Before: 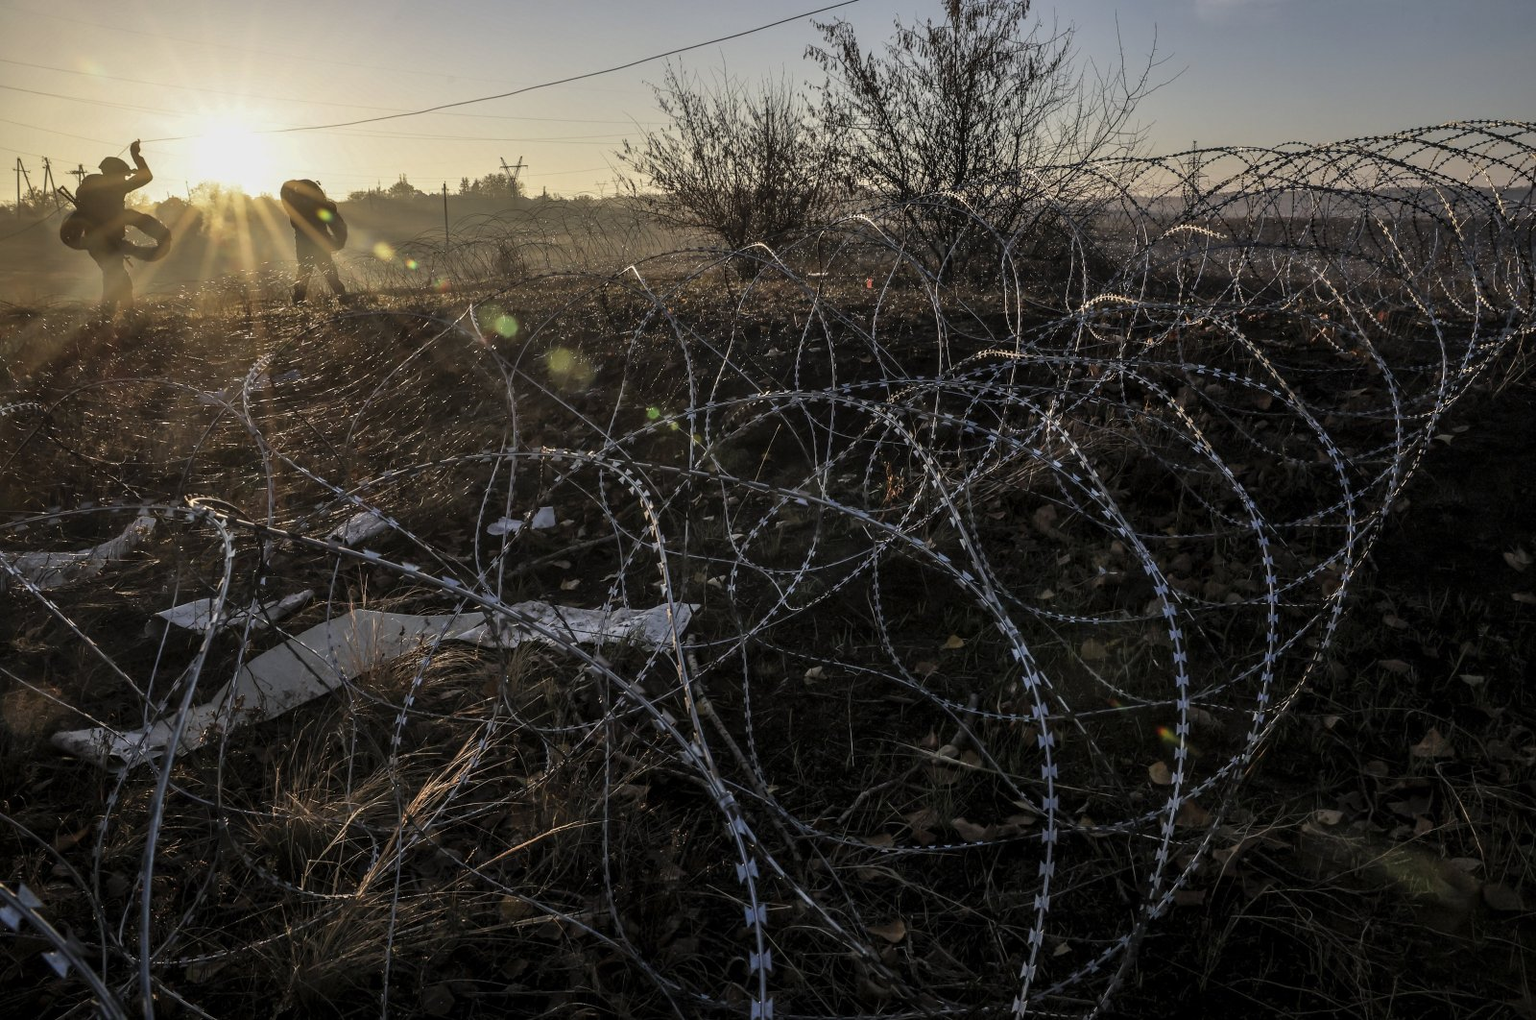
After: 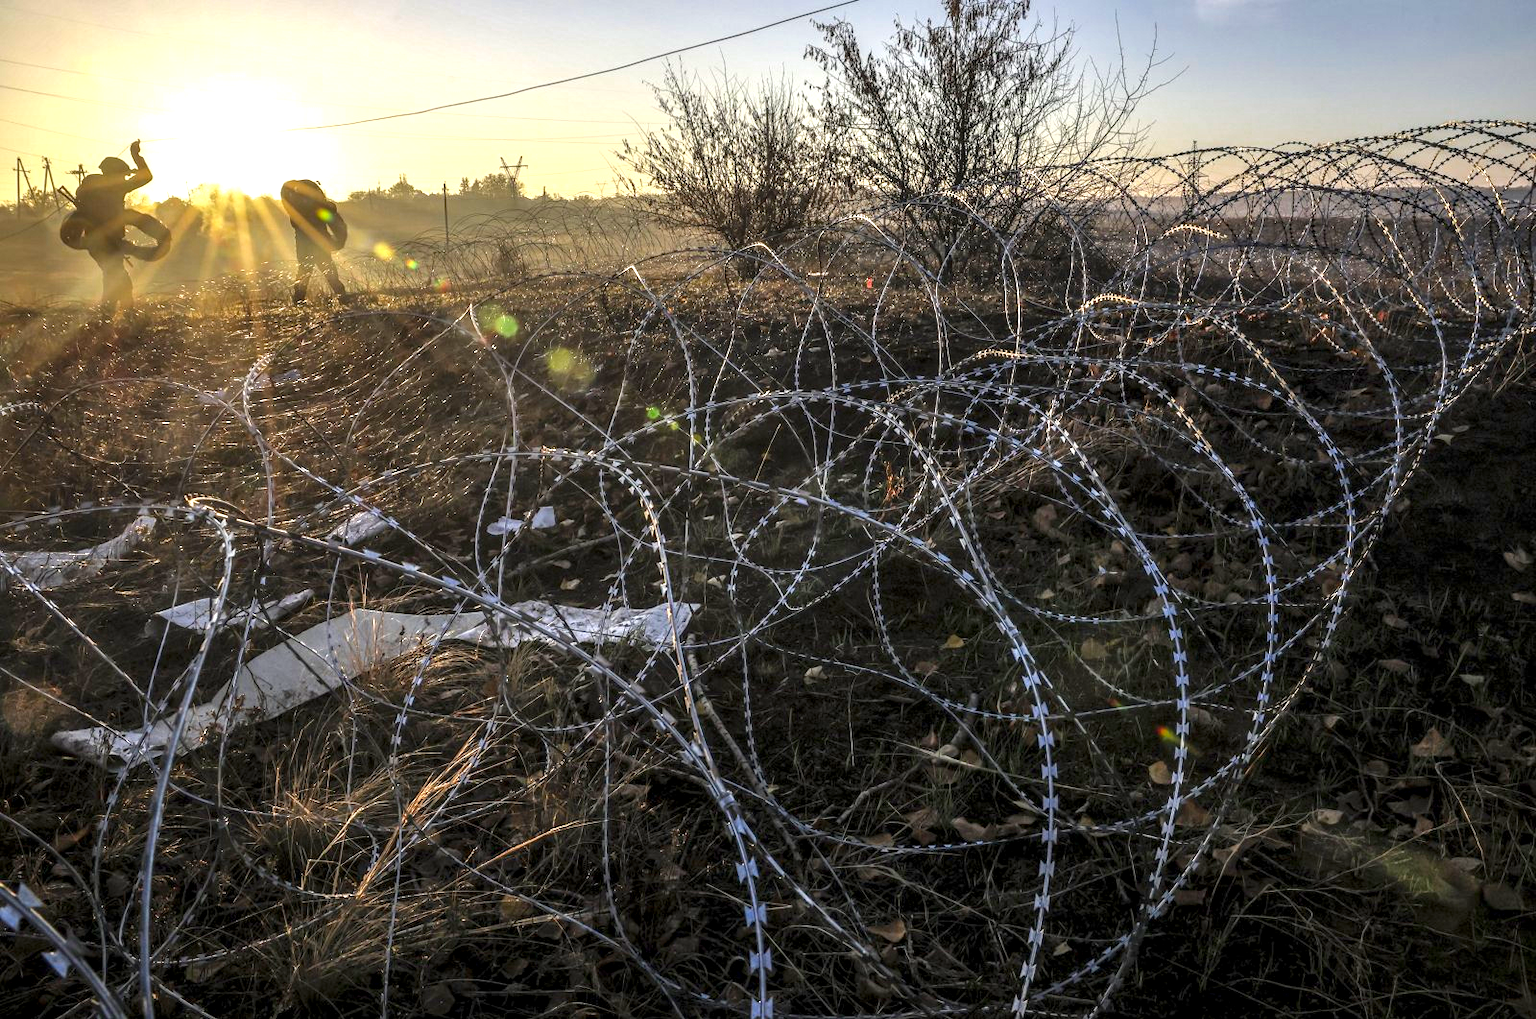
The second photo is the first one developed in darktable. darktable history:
exposure: exposure 1.163 EV, compensate highlight preservation false
local contrast: on, module defaults
color zones: curves: ch0 [(0, 0.425) (0.143, 0.422) (0.286, 0.42) (0.429, 0.419) (0.571, 0.419) (0.714, 0.42) (0.857, 0.422) (1, 0.425)]; ch1 [(0, 0.666) (0.143, 0.669) (0.286, 0.671) (0.429, 0.67) (0.571, 0.67) (0.714, 0.67) (0.857, 0.67) (1, 0.666)]
tone equalizer: -8 EV 0.079 EV, edges refinement/feathering 500, mask exposure compensation -1.57 EV, preserve details no
